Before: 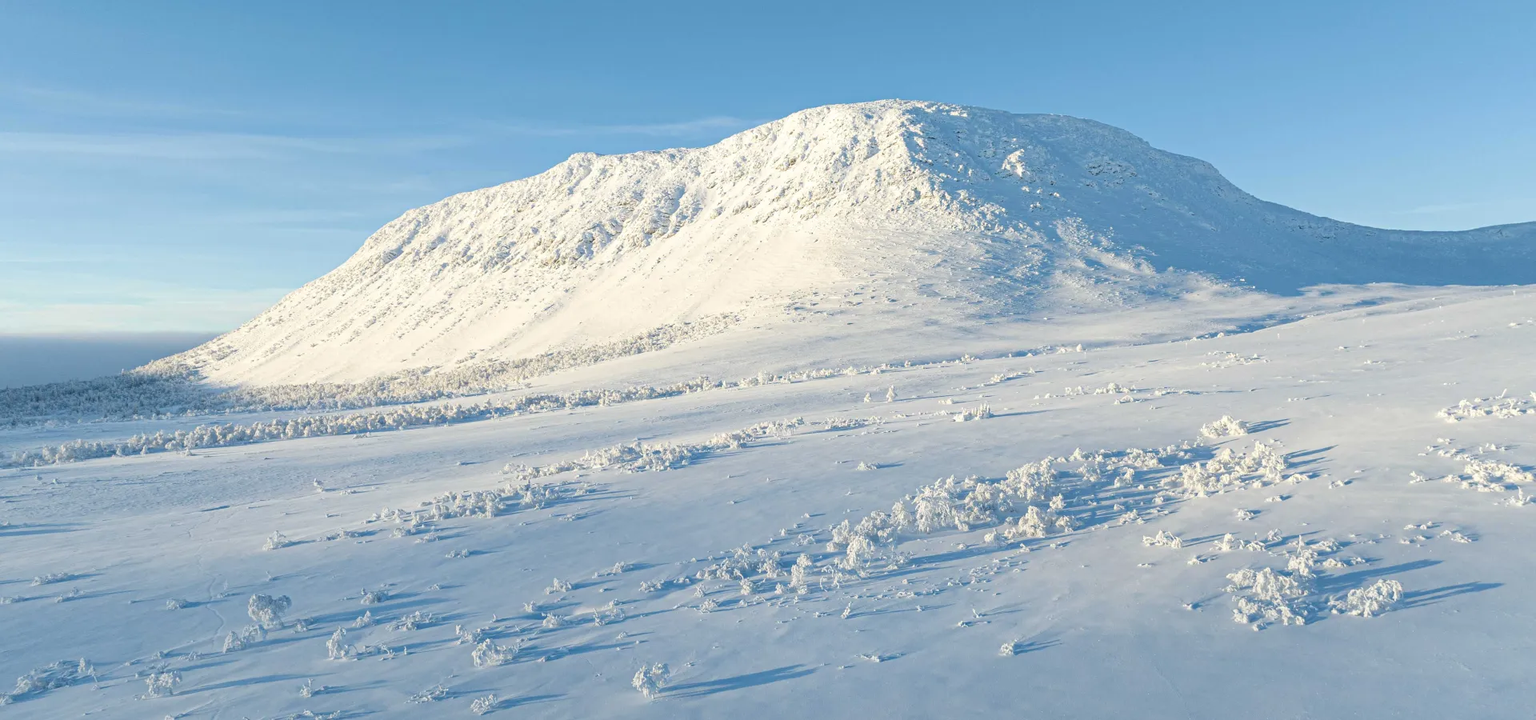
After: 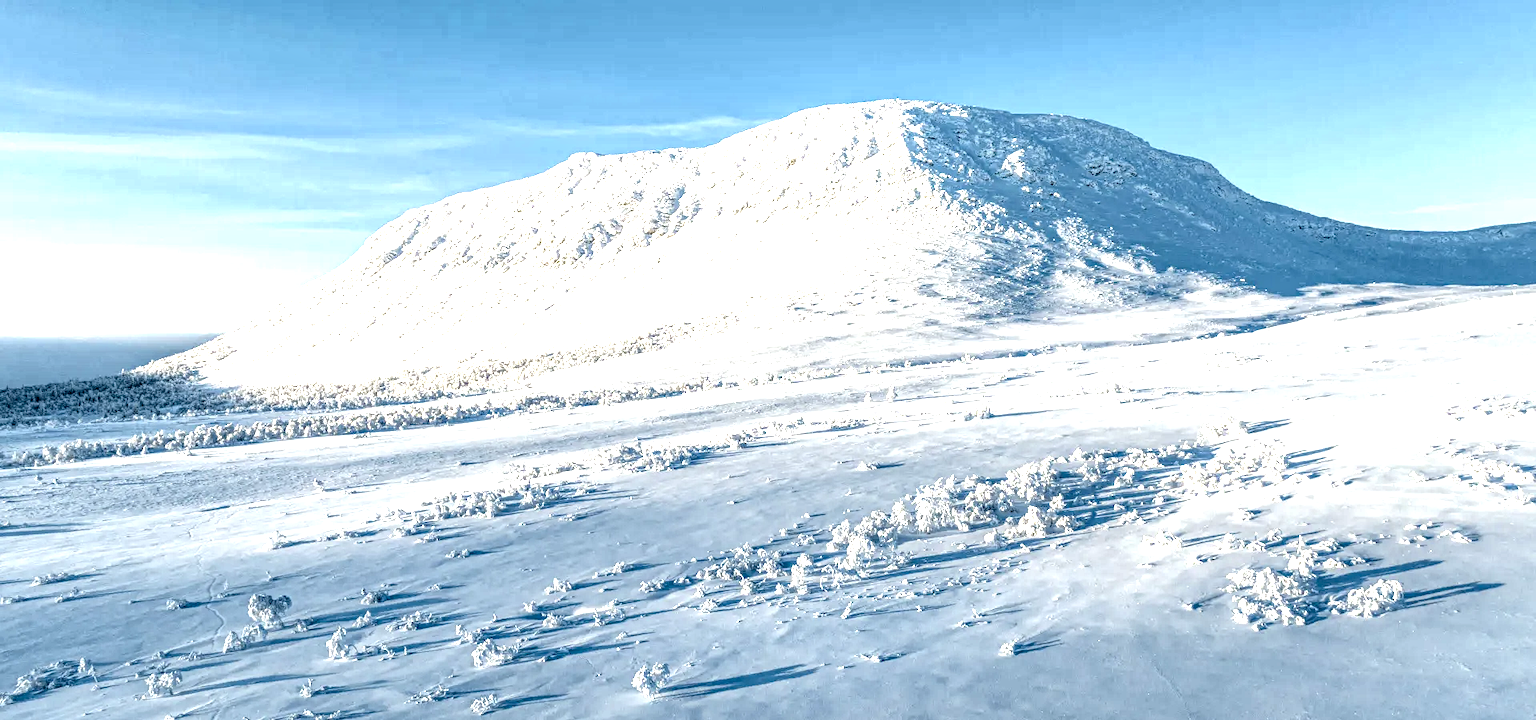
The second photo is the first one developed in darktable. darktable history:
rgb levels: levels [[0.029, 0.461, 0.922], [0, 0.5, 1], [0, 0.5, 1]]
exposure: black level correction 0.001, exposure 0.5 EV, compensate exposure bias true, compensate highlight preservation false
local contrast: highlights 0%, shadows 0%, detail 300%, midtone range 0.3
